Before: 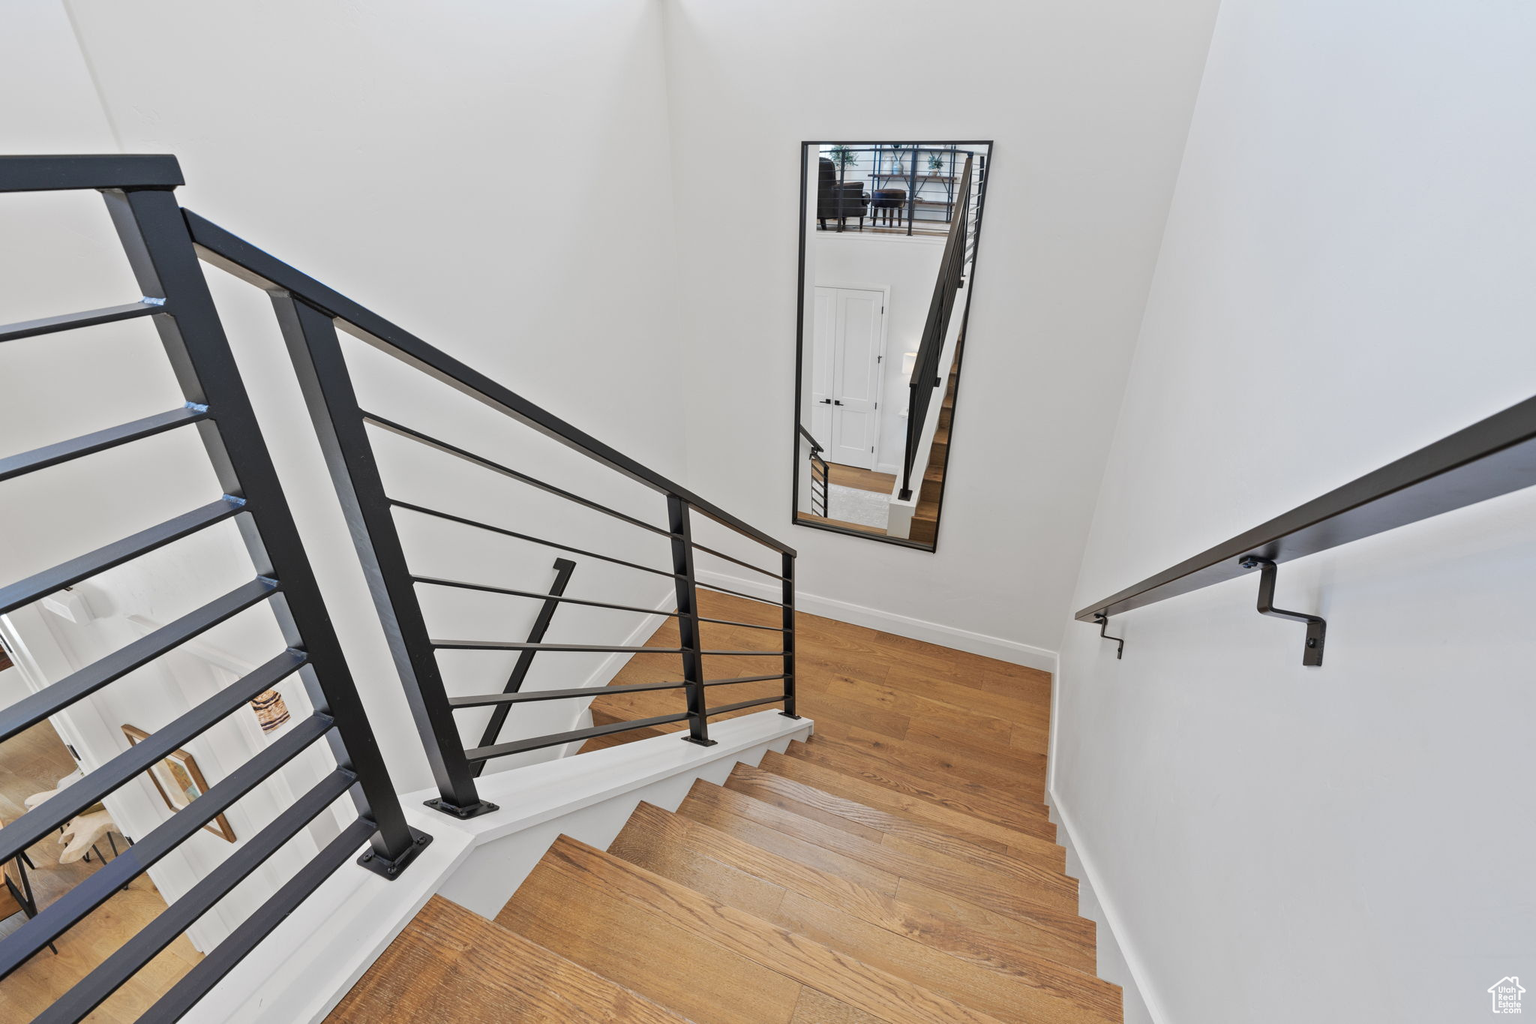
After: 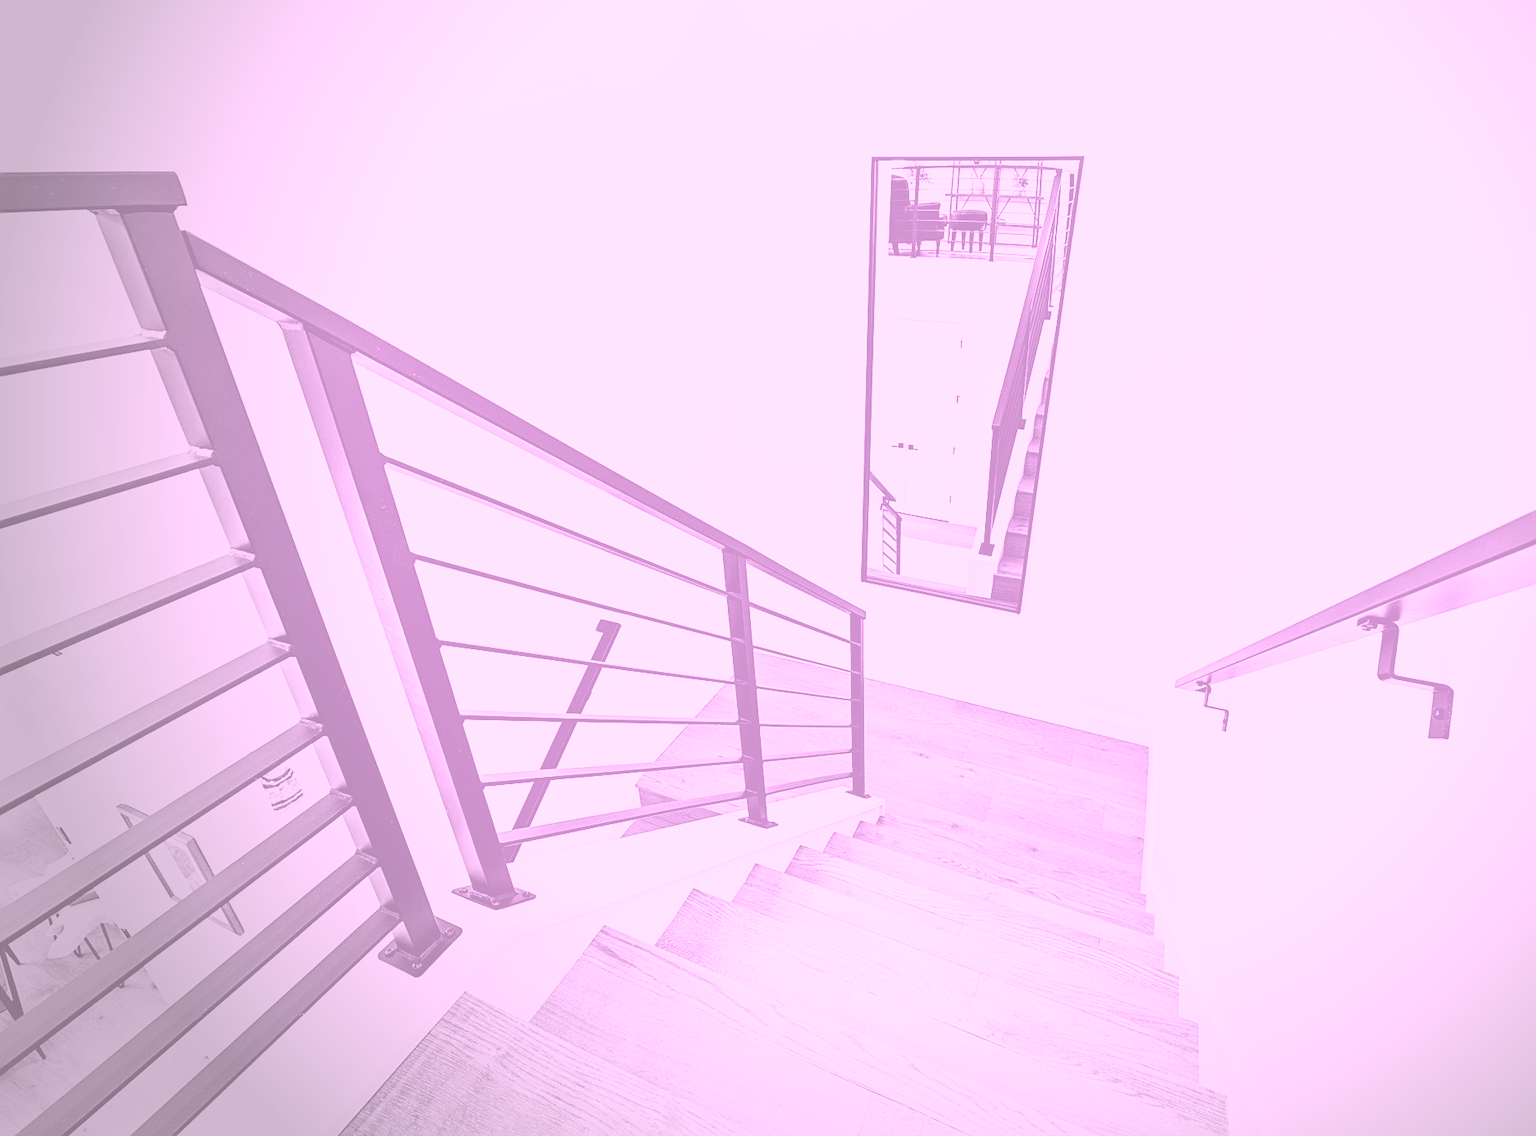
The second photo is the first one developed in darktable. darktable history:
color balance rgb: shadows lift › luminance -7.7%, shadows lift › chroma 2.13%, shadows lift › hue 165.27°, power › luminance -7.77%, power › chroma 1.1%, power › hue 215.88°, highlights gain › luminance 15.15%, highlights gain › chroma 7%, highlights gain › hue 125.57°, global offset › luminance -0.33%, global offset › chroma 0.11%, global offset › hue 165.27°, perceptual saturation grading › global saturation 24.42%, perceptual saturation grading › highlights -24.42%, perceptual saturation grading › mid-tones 24.42%, perceptual saturation grading › shadows 40%, perceptual brilliance grading › global brilliance -5%, perceptual brilliance grading › highlights 24.42%, perceptual brilliance grading › mid-tones 7%, perceptual brilliance grading › shadows -5%
crop and rotate: left 1.088%, right 8.807%
sharpen: on, module defaults
vignetting: fall-off start 73.57%, center (0.22, -0.235)
colorize: hue 331.2°, saturation 75%, source mix 30.28%, lightness 70.52%, version 1
exposure: exposure 0.6 EV, compensate highlight preservation false
tone equalizer: -8 EV -0.417 EV, -7 EV -0.389 EV, -6 EV -0.333 EV, -5 EV -0.222 EV, -3 EV 0.222 EV, -2 EV 0.333 EV, -1 EV 0.389 EV, +0 EV 0.417 EV, edges refinement/feathering 500, mask exposure compensation -1.57 EV, preserve details no
filmic rgb: black relative exposure -11.88 EV, white relative exposure 5.43 EV, threshold 3 EV, hardness 4.49, latitude 50%, contrast 1.14, color science v5 (2021), contrast in shadows safe, contrast in highlights safe, enable highlight reconstruction true
